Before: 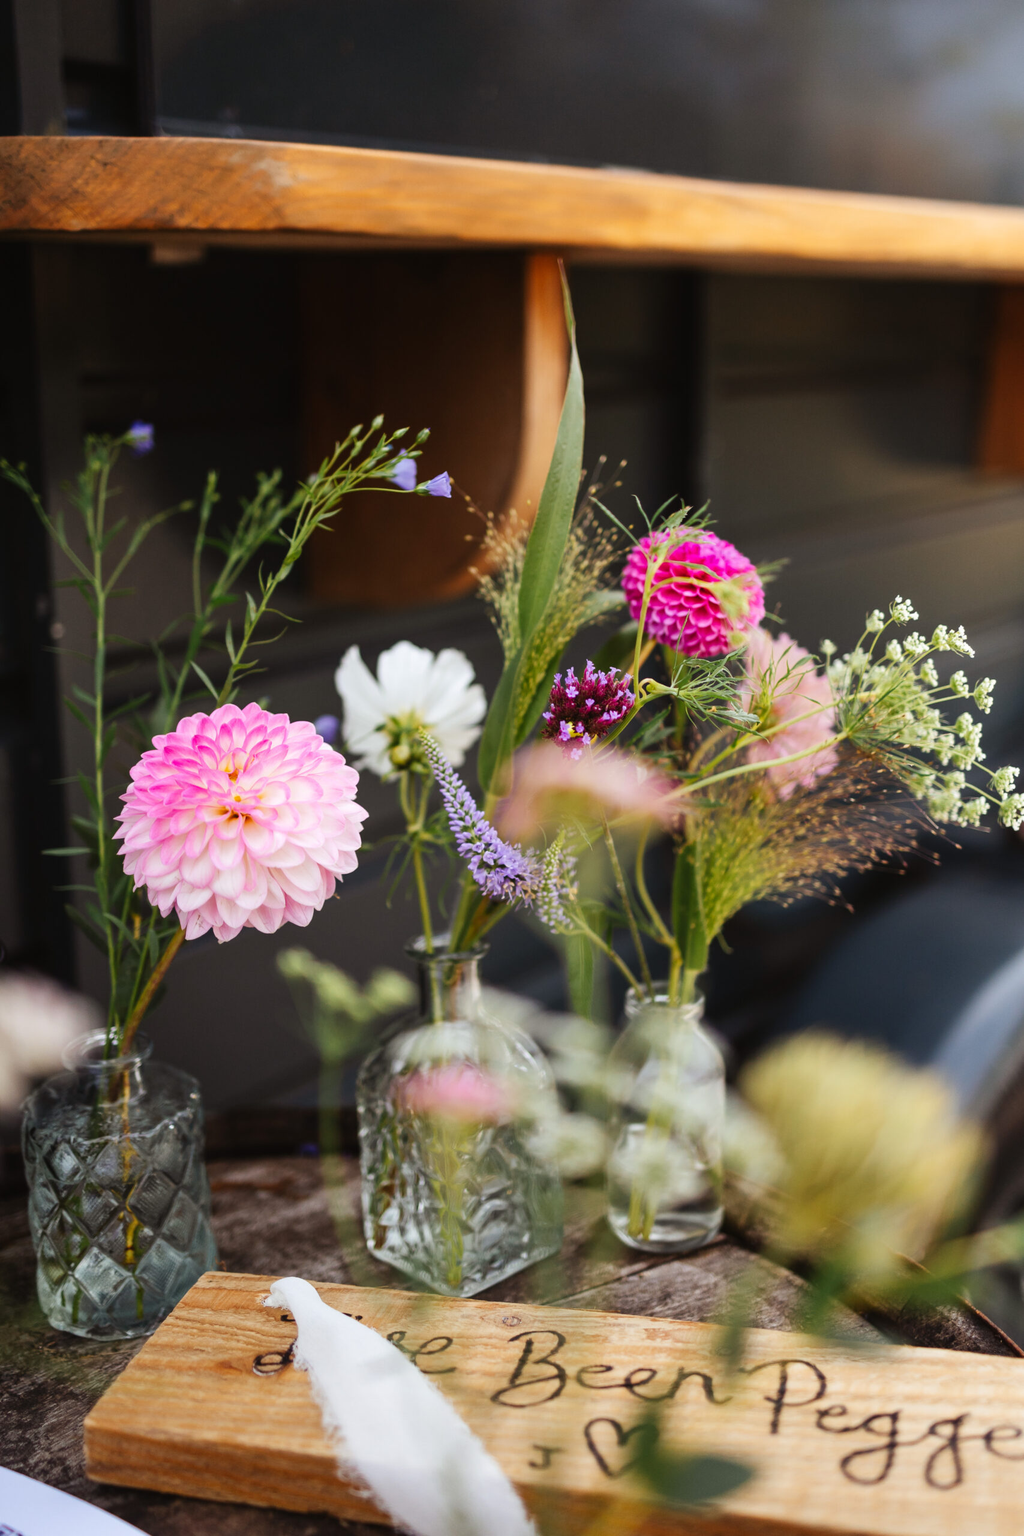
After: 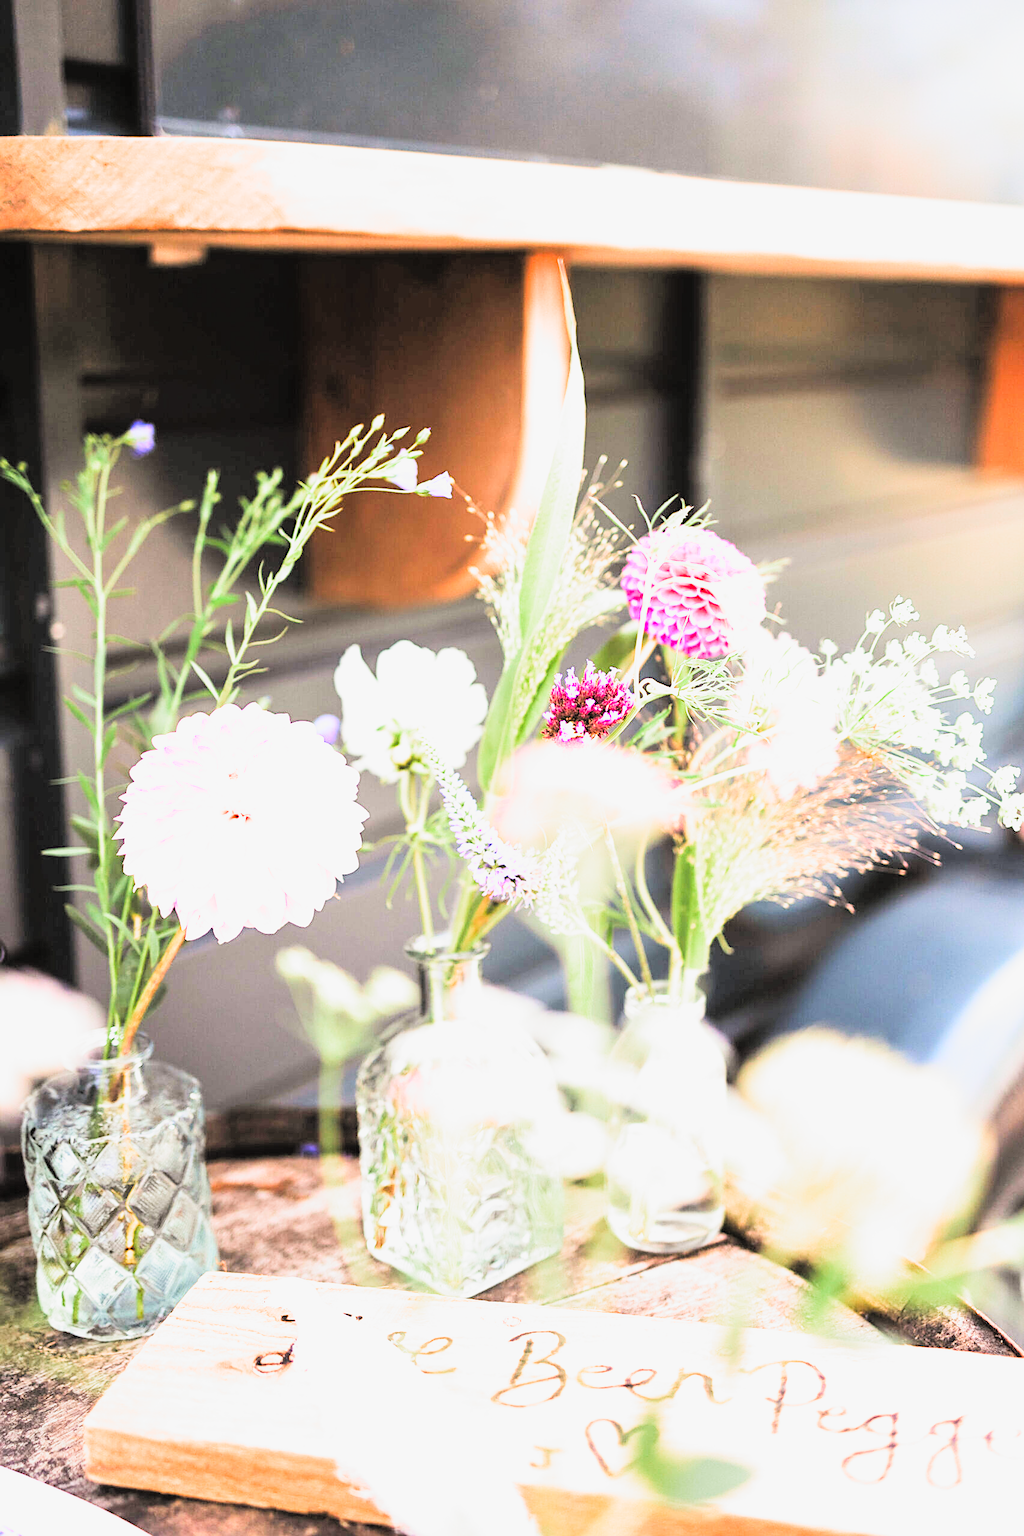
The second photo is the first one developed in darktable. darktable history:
exposure: exposure 2.924 EV, compensate highlight preservation false
filmic rgb: black relative exposure -5.03 EV, white relative exposure 4 EV, hardness 2.89, contrast 1.094, add noise in highlights 0.001, preserve chrominance luminance Y, color science v3 (2019), use custom middle-gray values true, contrast in highlights soft
tone curve: curves: ch0 [(0, 0.005) (0.103, 0.097) (0.18, 0.22) (0.378, 0.482) (0.504, 0.631) (0.663, 0.801) (0.834, 0.914) (1, 0.971)]; ch1 [(0, 0) (0.172, 0.123) (0.324, 0.253) (0.396, 0.388) (0.478, 0.461) (0.499, 0.498) (0.545, 0.587) (0.604, 0.692) (0.704, 0.818) (1, 1)]; ch2 [(0, 0) (0.411, 0.424) (0.496, 0.5) (0.521, 0.537) (0.555, 0.585) (0.628, 0.703) (1, 1)], color space Lab, linked channels
sharpen: on, module defaults
